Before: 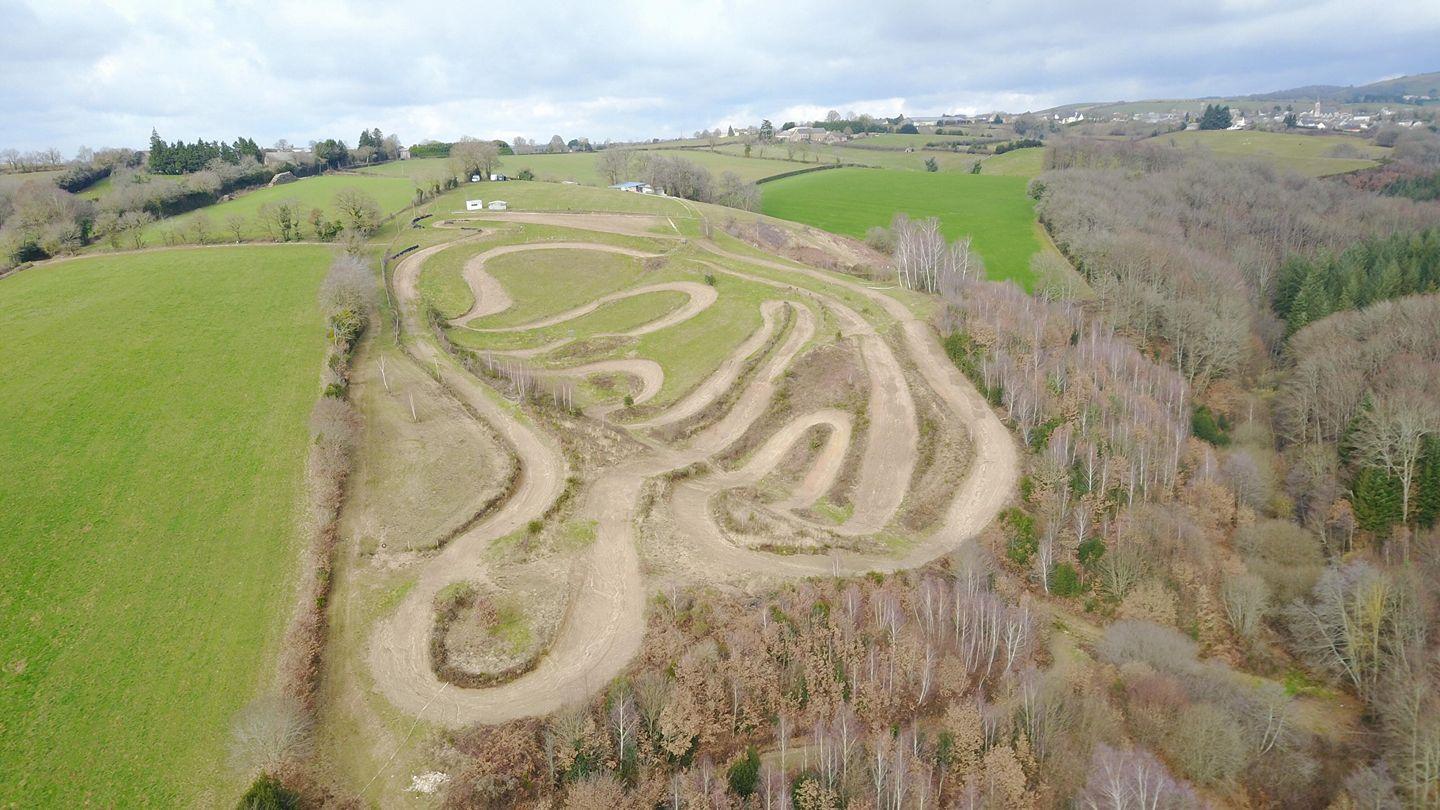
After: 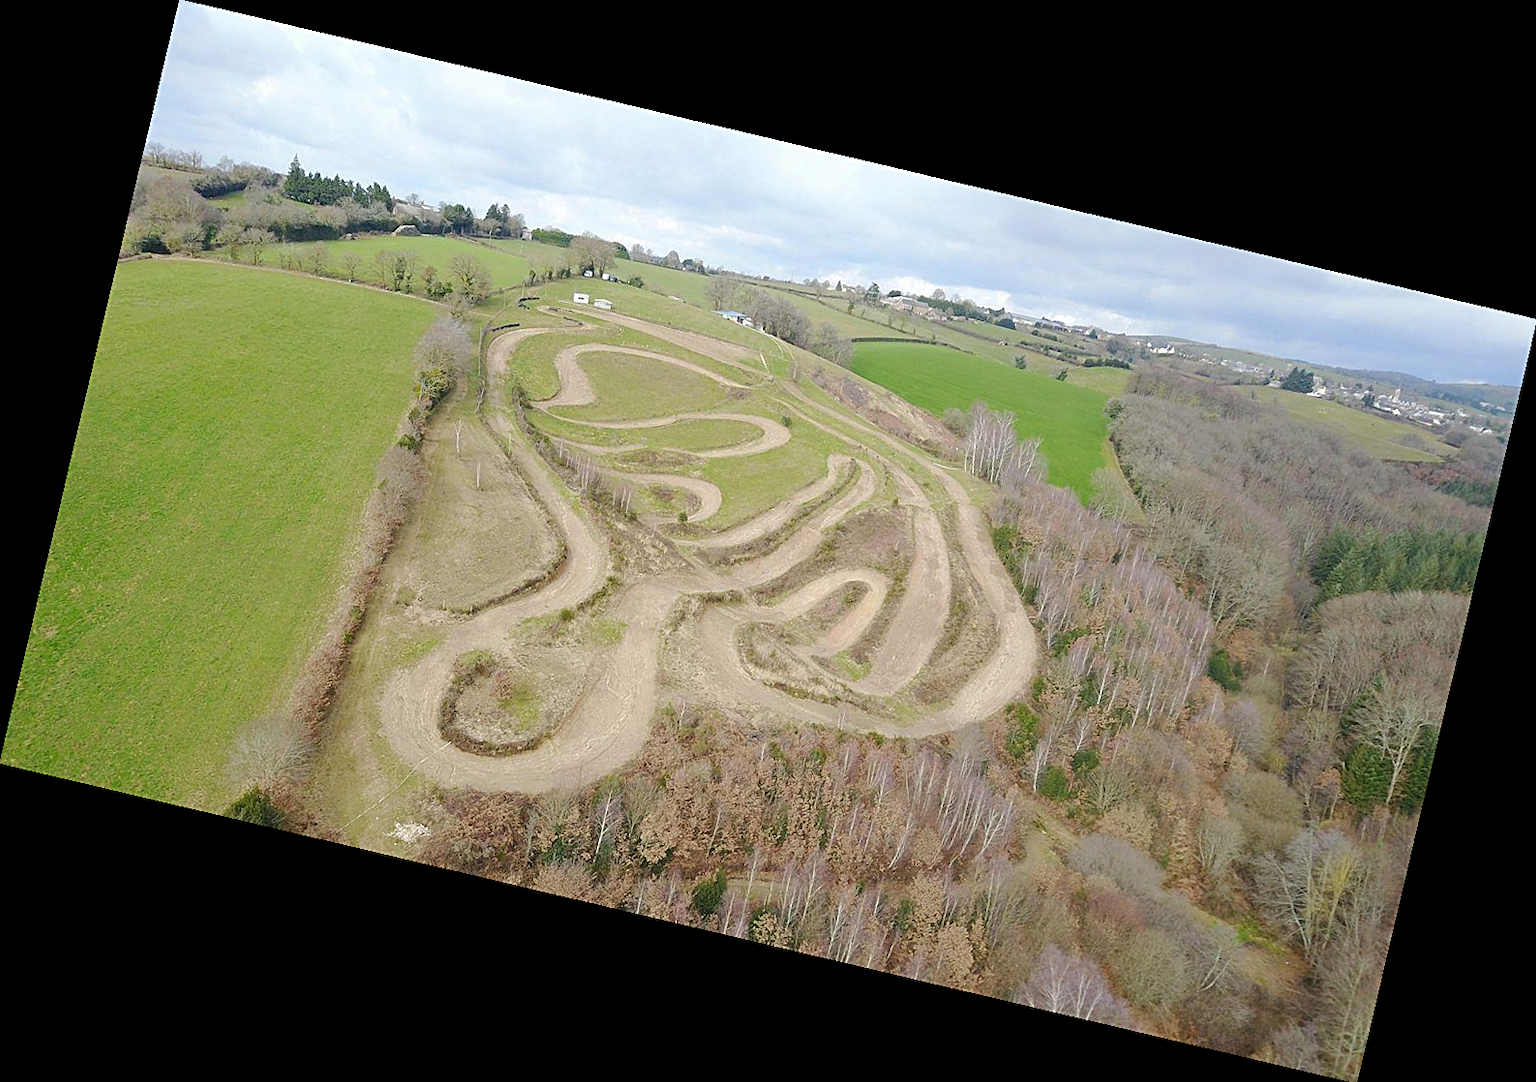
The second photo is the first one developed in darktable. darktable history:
rotate and perspective: rotation 13.27°, automatic cropping off
sharpen: on, module defaults
